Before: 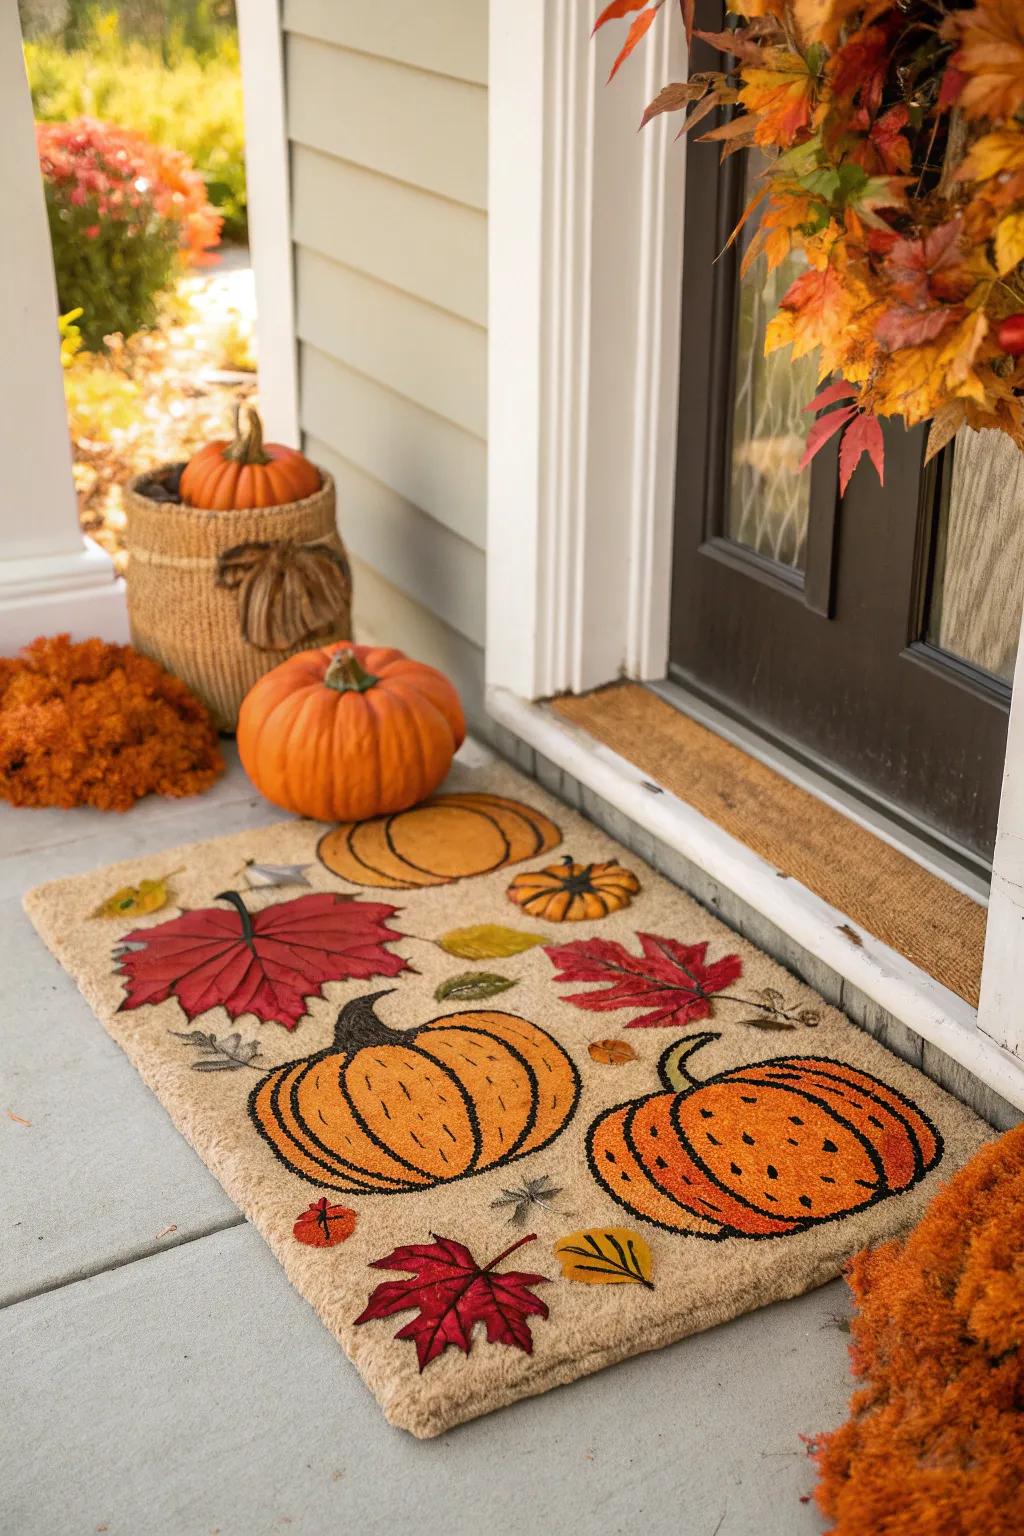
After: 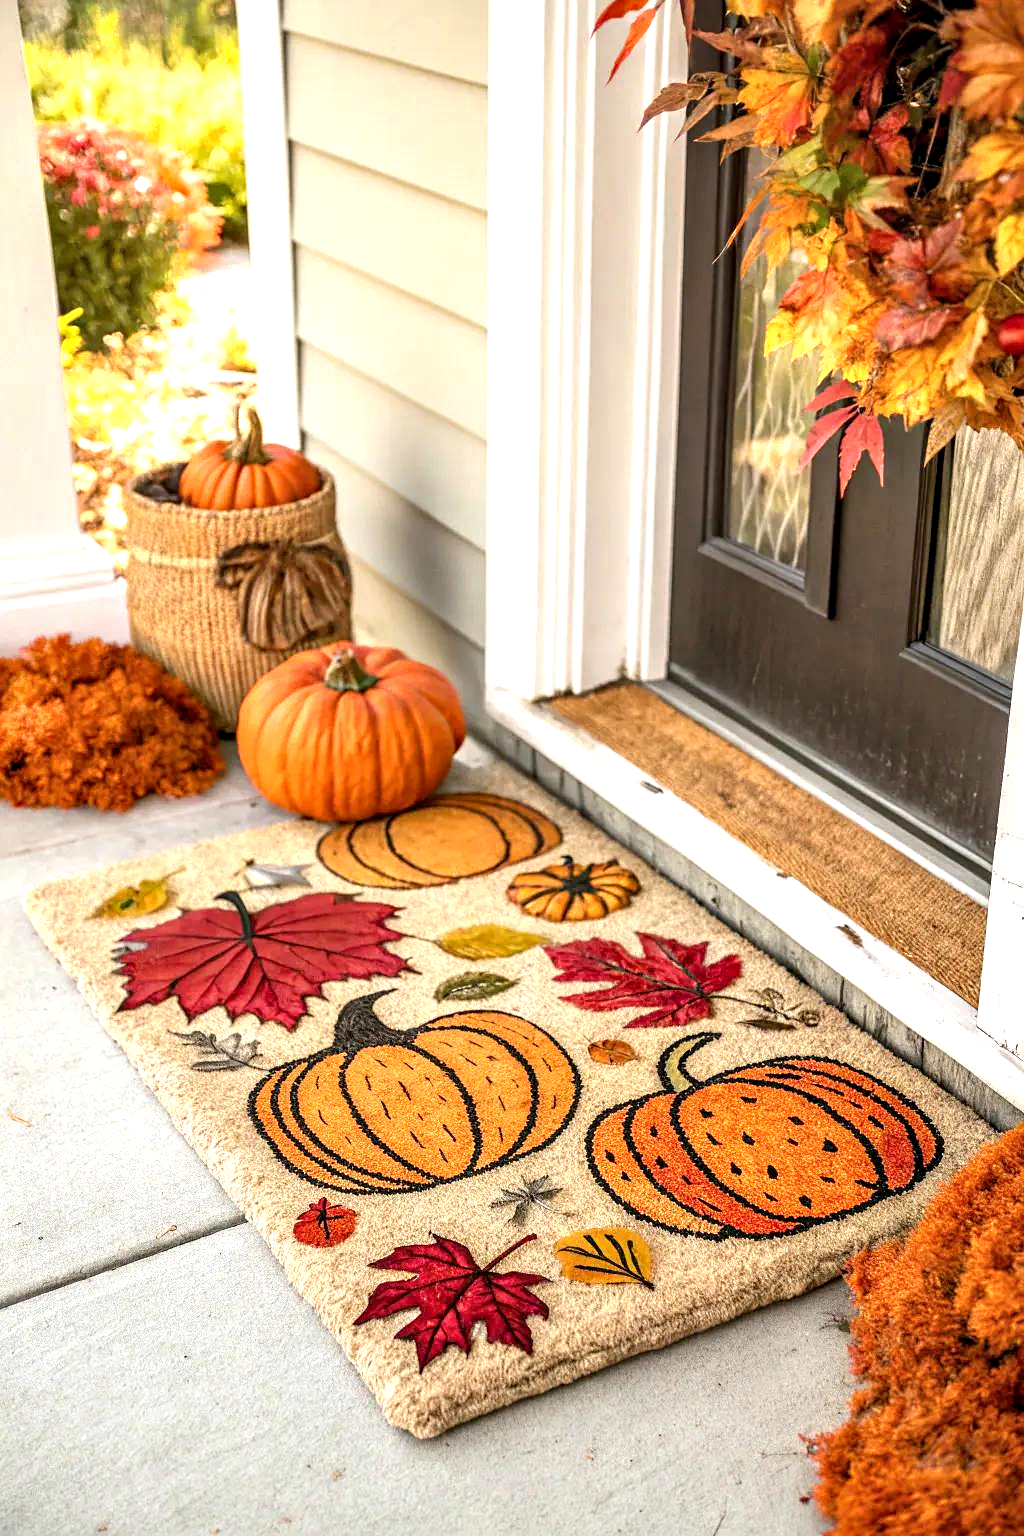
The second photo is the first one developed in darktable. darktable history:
exposure: black level correction 0, exposure 0.695 EV, compensate highlight preservation false
shadows and highlights: shadows -9.59, white point adjustment 1.59, highlights 11.08
sharpen: amount 0.201
local contrast: detail 130%
contrast equalizer: octaves 7, y [[0.6 ×6], [0.55 ×6], [0 ×6], [0 ×6], [0 ×6]], mix 0.331
